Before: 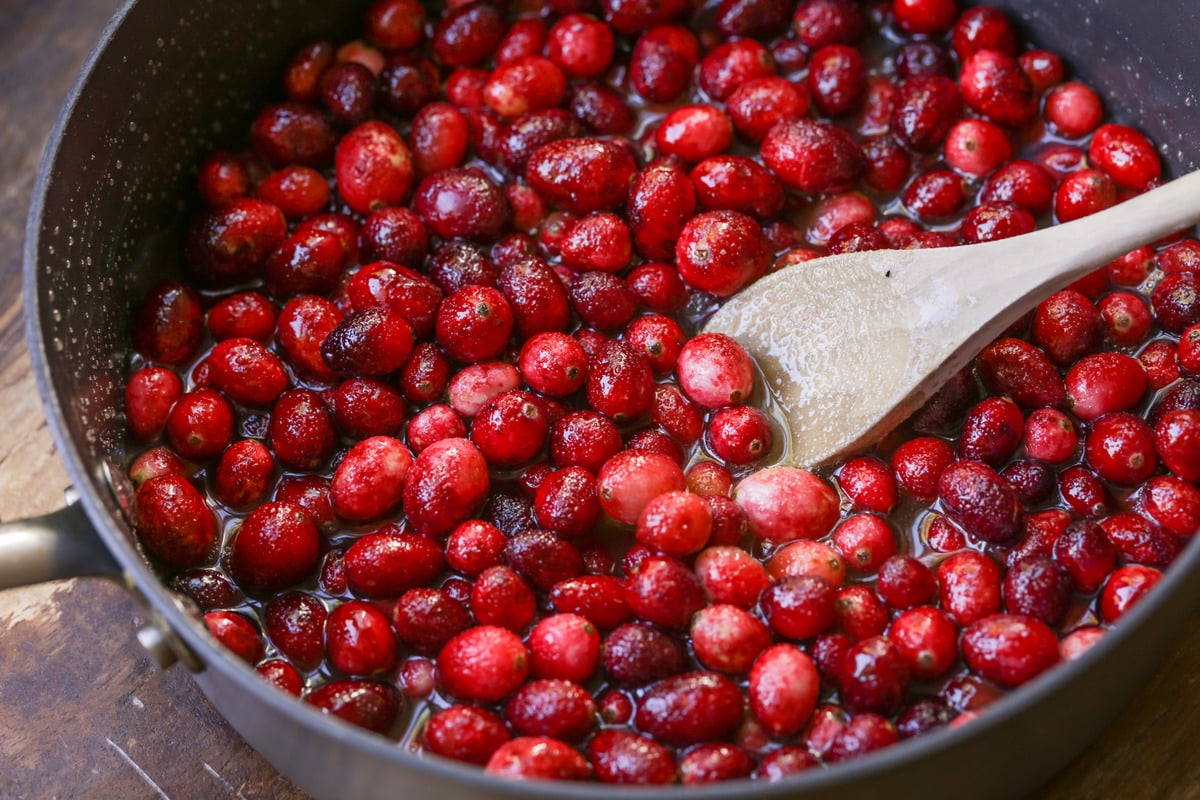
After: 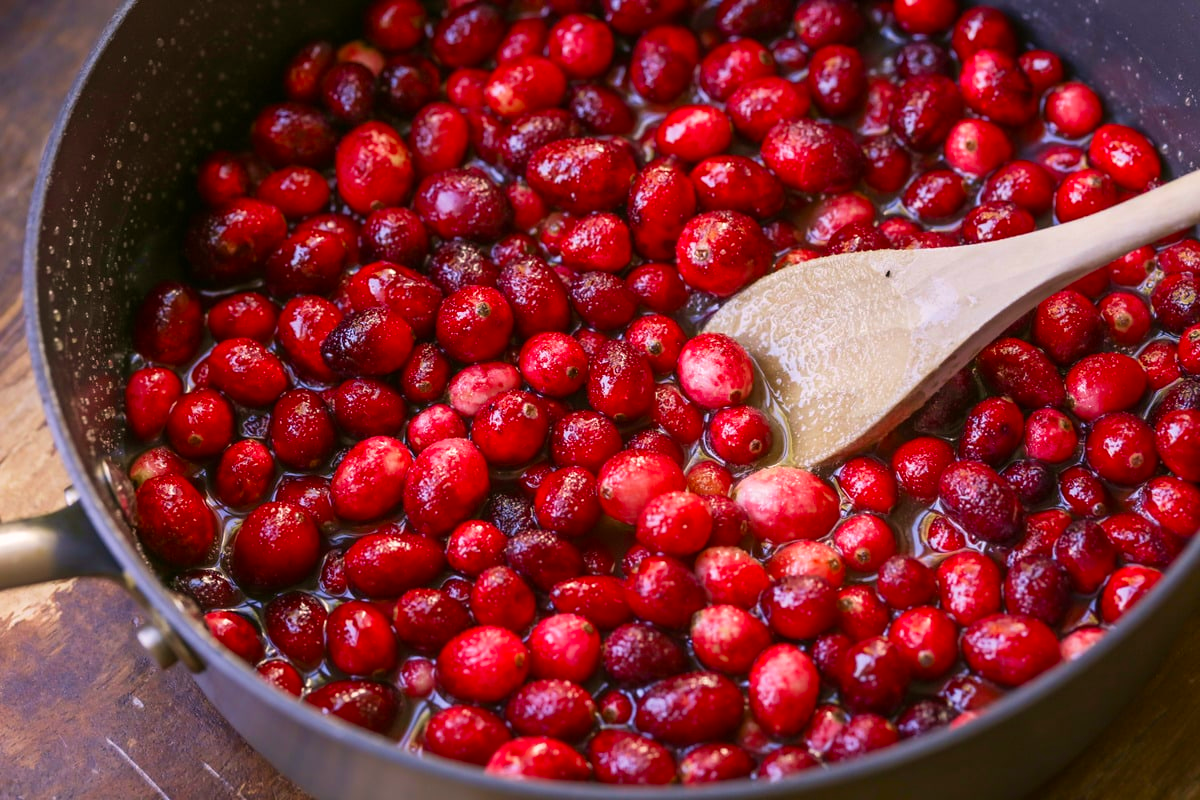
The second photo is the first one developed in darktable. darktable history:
velvia: on, module defaults
color correction: highlights a* 3.32, highlights b* 2.03, saturation 1.21
